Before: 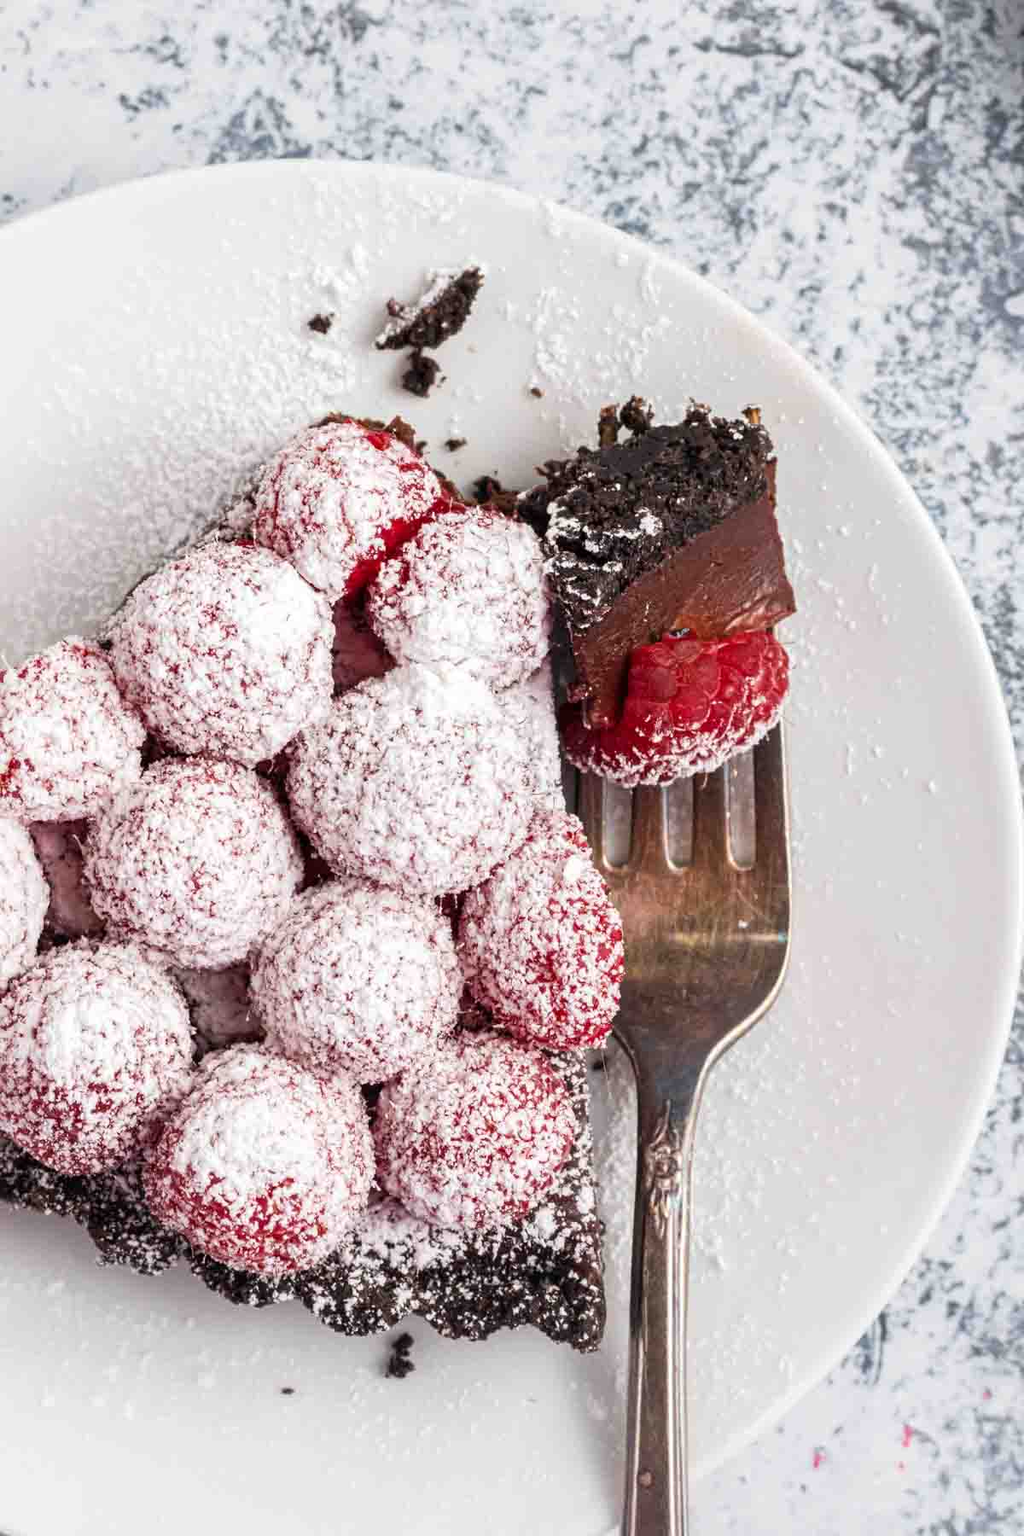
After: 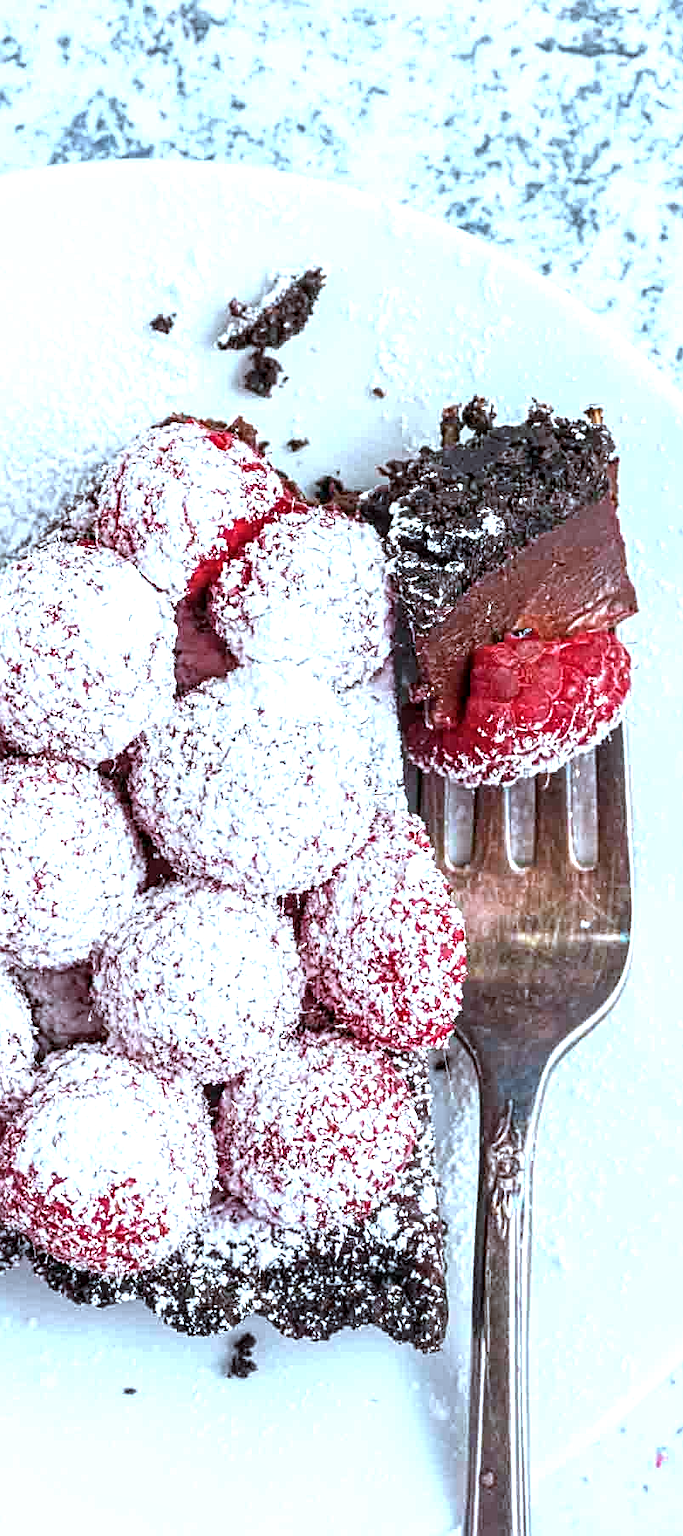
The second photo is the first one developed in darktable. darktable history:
sharpen: on, module defaults
exposure: exposure 0.73 EV, compensate exposure bias true, compensate highlight preservation false
crop: left 15.417%, right 17.813%
color correction: highlights a* -9.62, highlights b* -21.42
local contrast: highlights 38%, shadows 63%, detail 137%, midtone range 0.516
